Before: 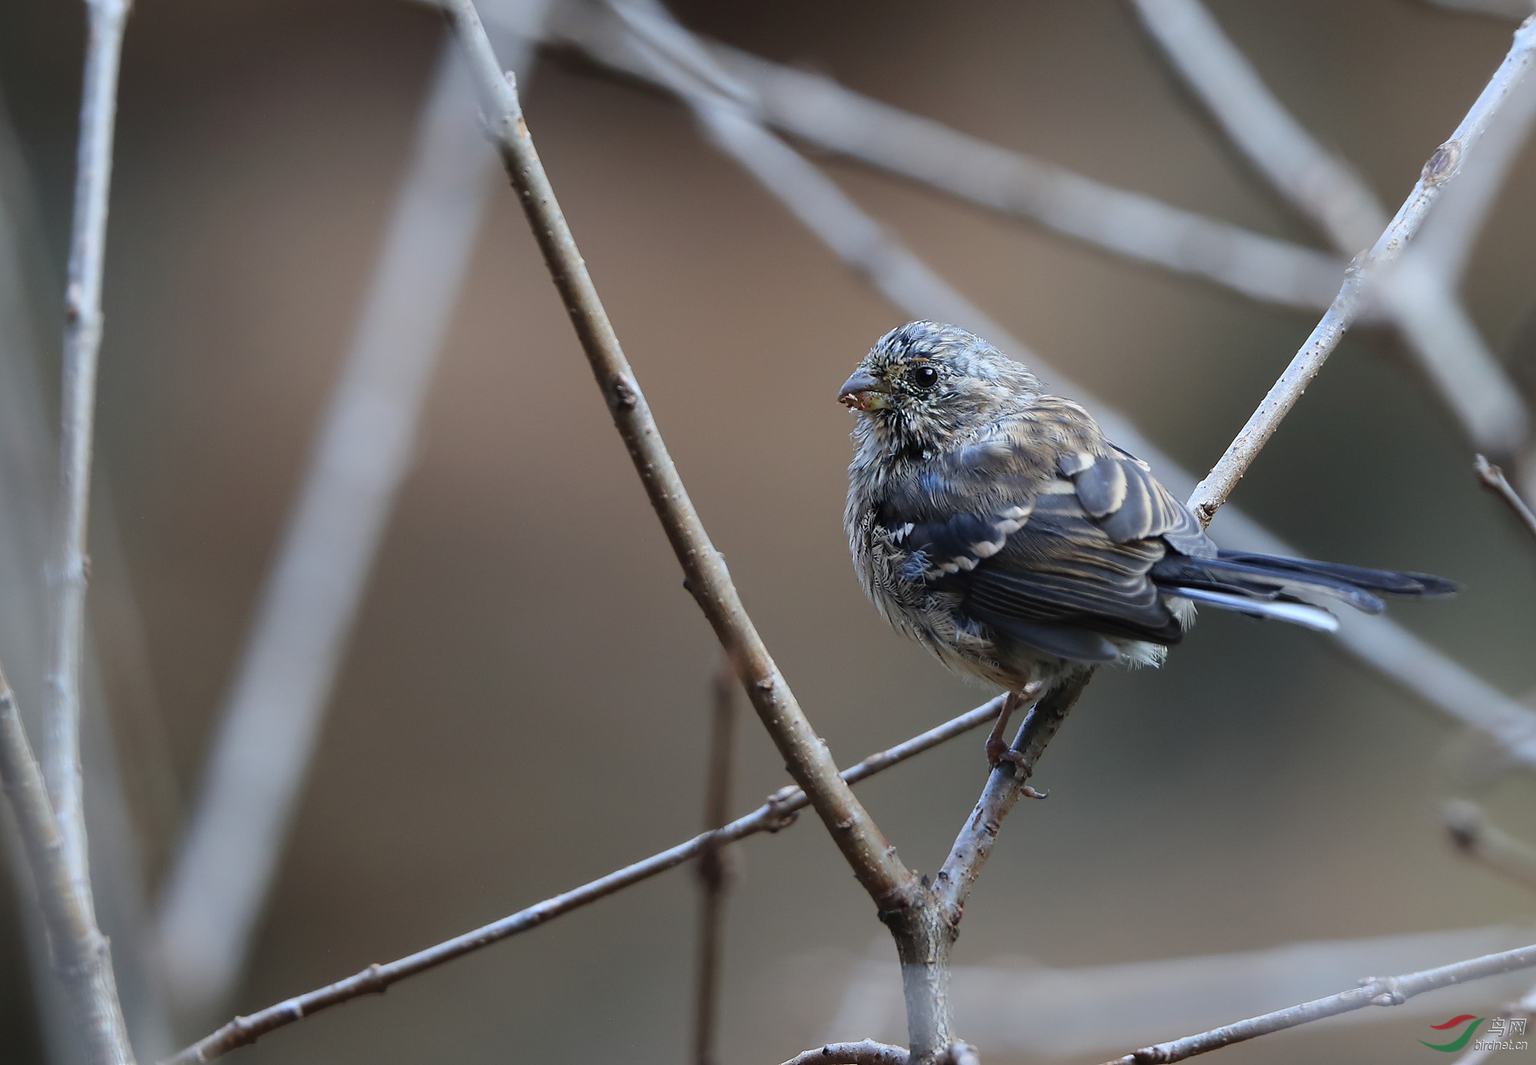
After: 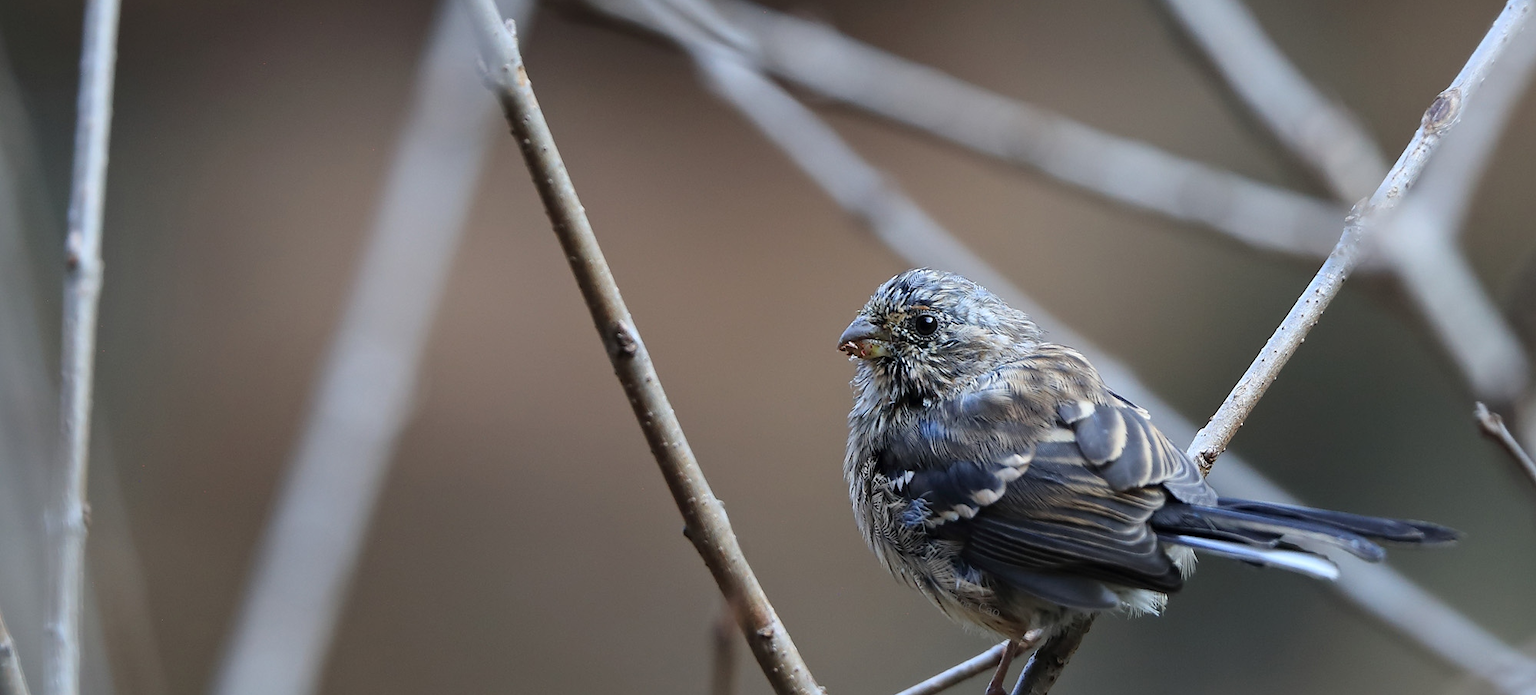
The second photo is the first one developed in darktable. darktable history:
crop and rotate: top 4.954%, bottom 29.755%
local contrast: mode bilateral grid, contrast 28, coarseness 15, detail 115%, midtone range 0.2
